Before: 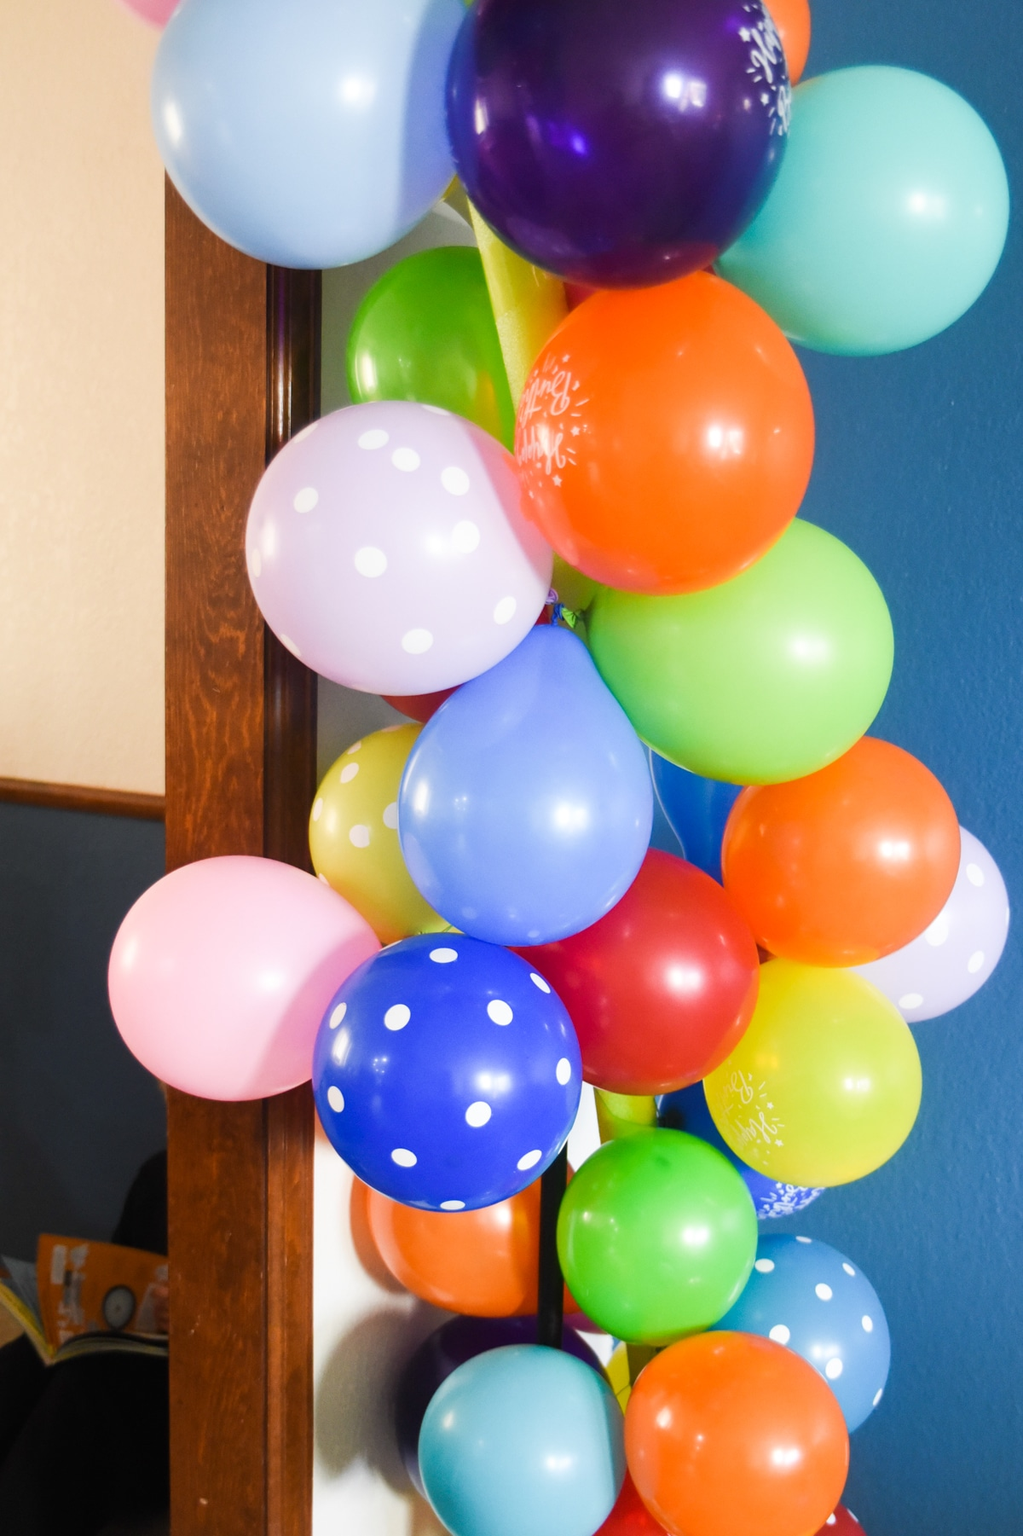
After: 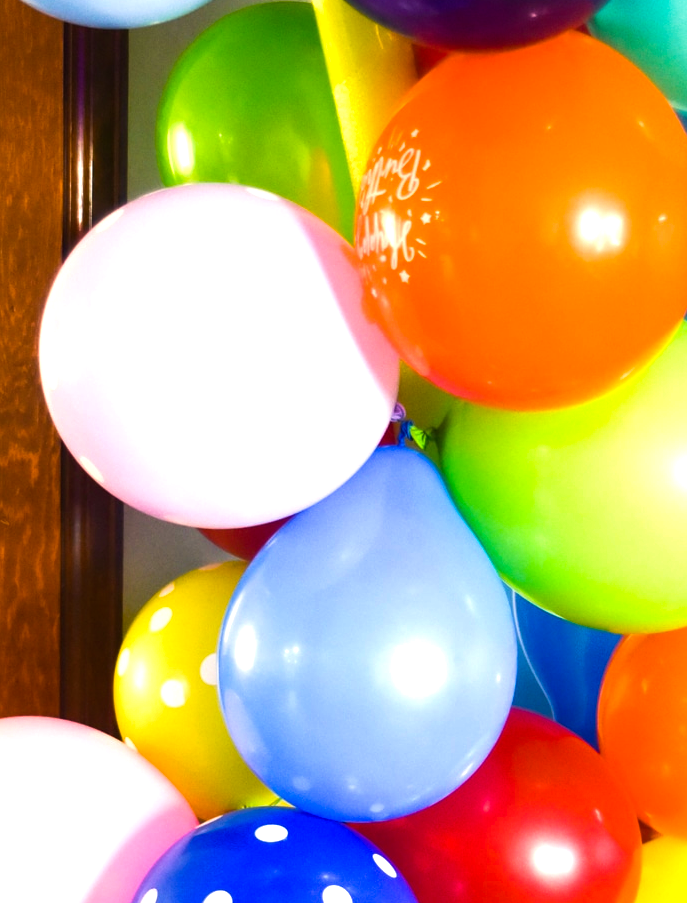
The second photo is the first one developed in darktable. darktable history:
velvia: on, module defaults
color balance rgb: highlights gain › chroma 2.039%, highlights gain › hue 74.1°, linear chroma grading › global chroma 15.458%, perceptual saturation grading › global saturation 19.77%, perceptual brilliance grading › global brilliance 20.377%, perceptual brilliance grading › shadows -40.49%
crop: left 20.812%, top 15.941%, right 21.732%, bottom 33.81%
